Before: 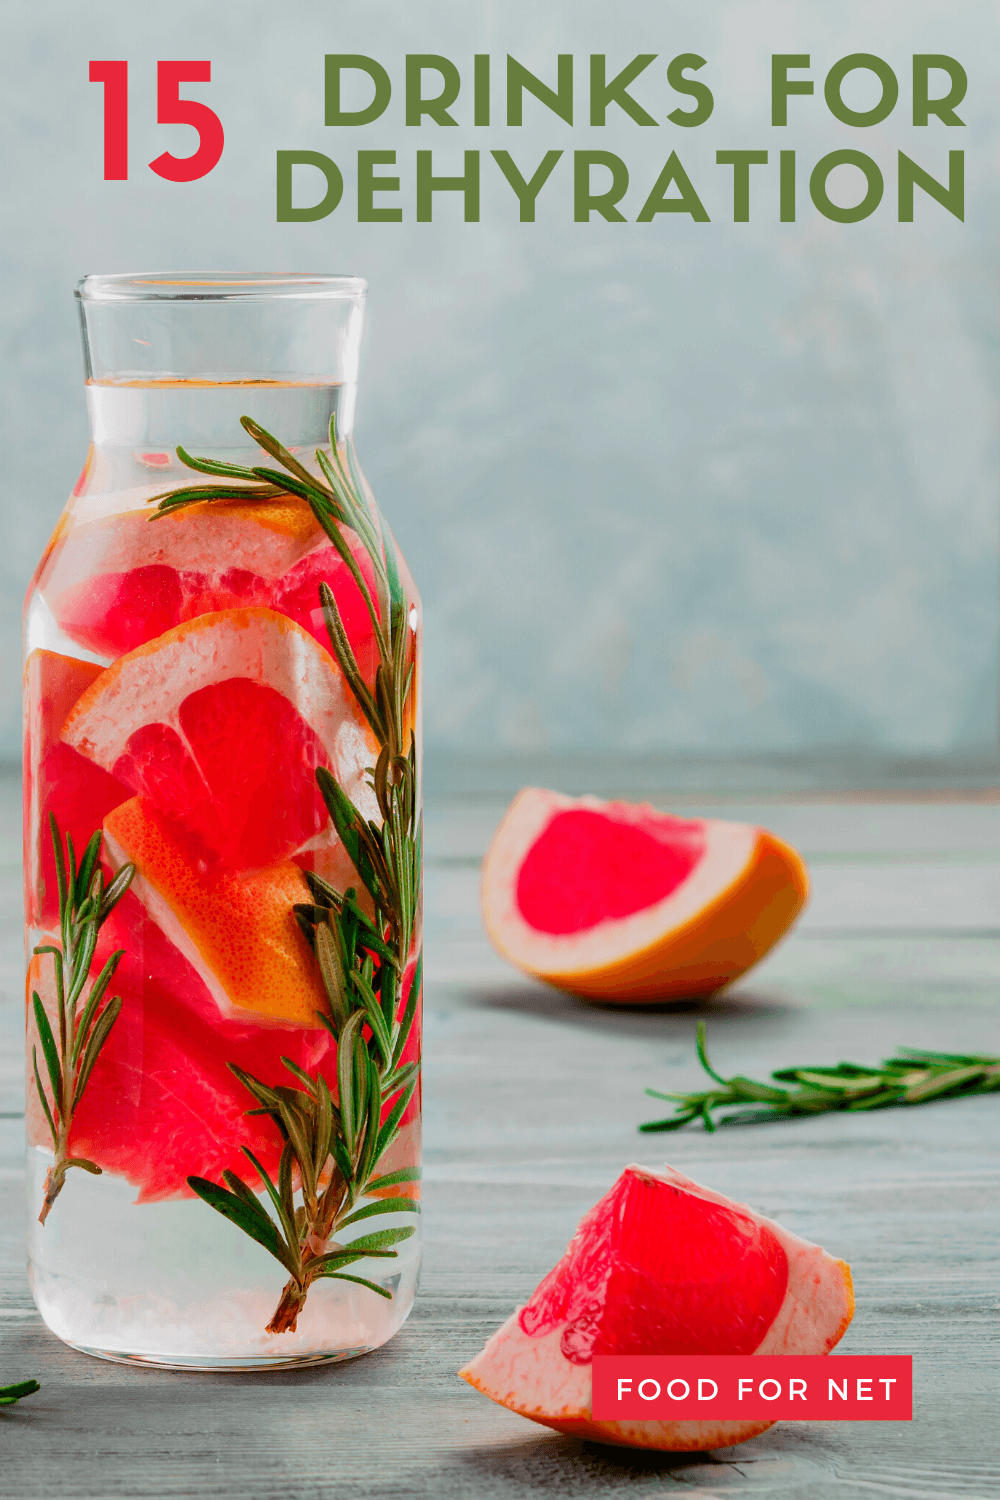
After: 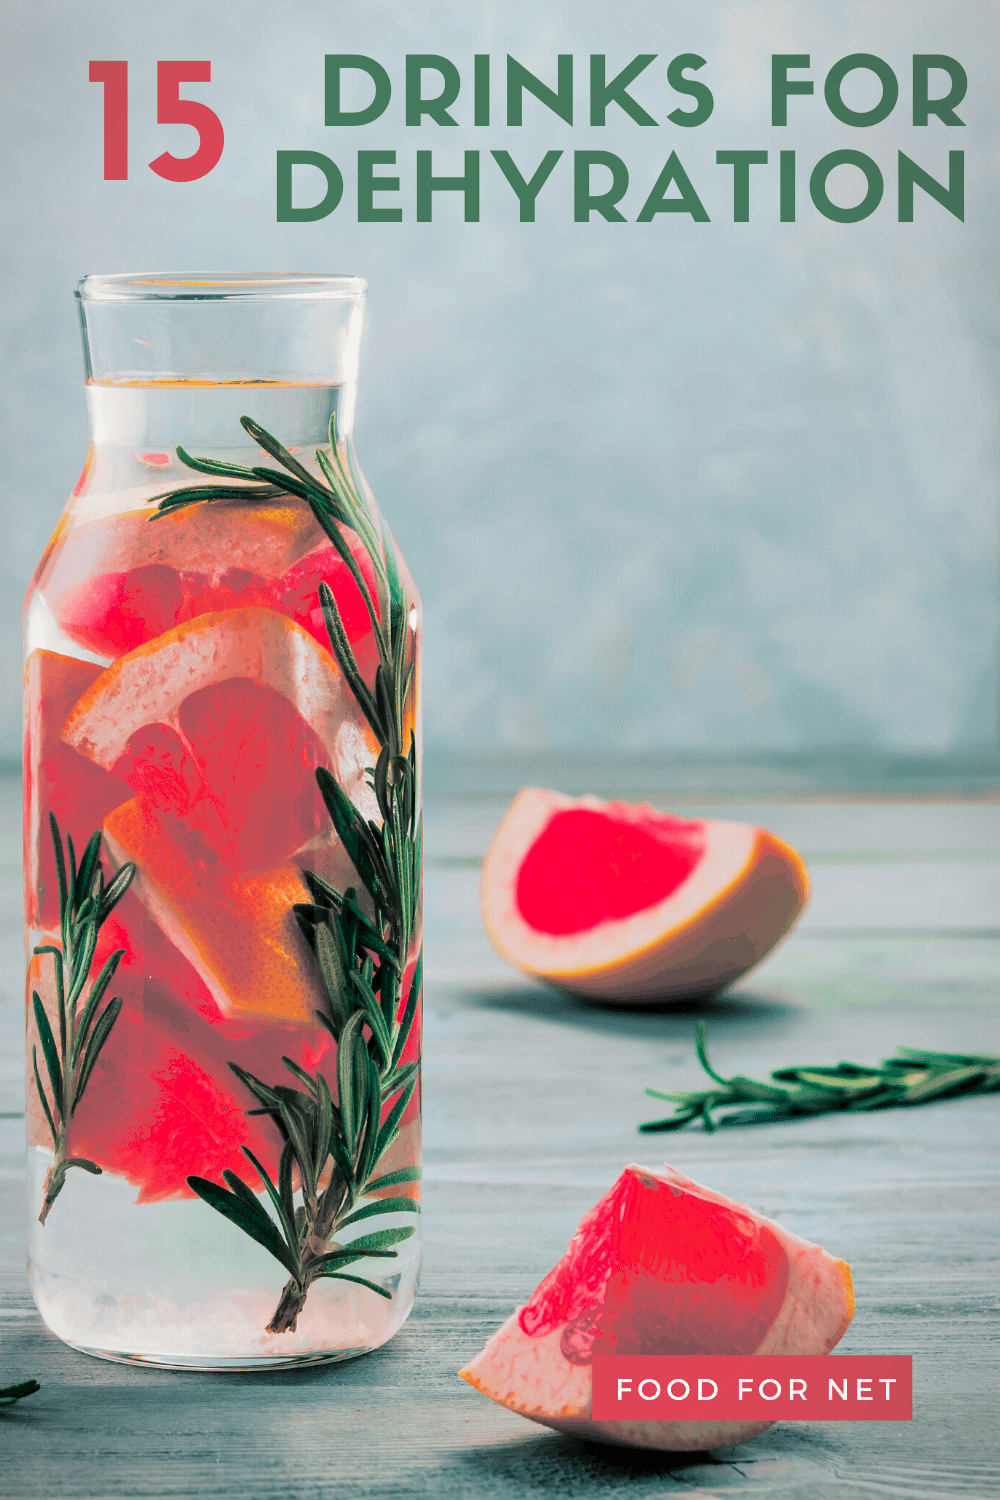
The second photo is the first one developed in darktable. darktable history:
white balance: red 0.988, blue 1.017
contrast brightness saturation: contrast 0.15, brightness -0.01, saturation 0.1
split-toning: shadows › hue 186.43°, highlights › hue 49.29°, compress 30.29%
vignetting: fall-off start 97%, fall-off radius 100%, width/height ratio 0.609, unbound false
